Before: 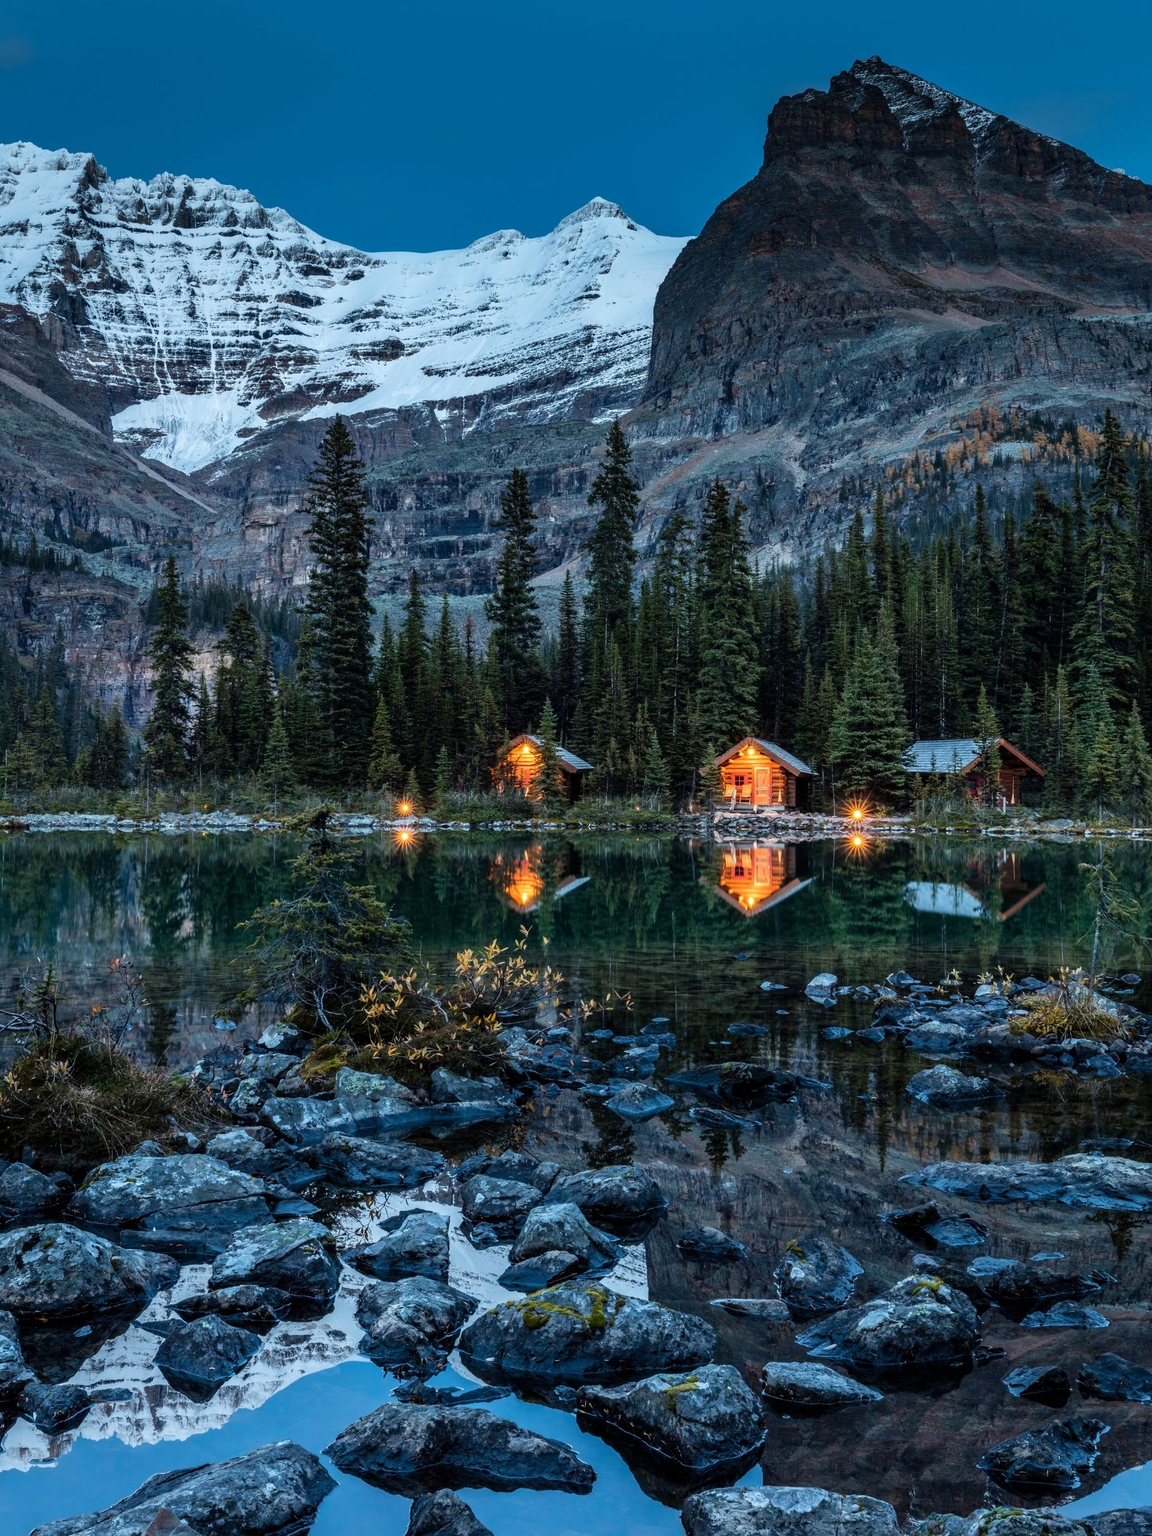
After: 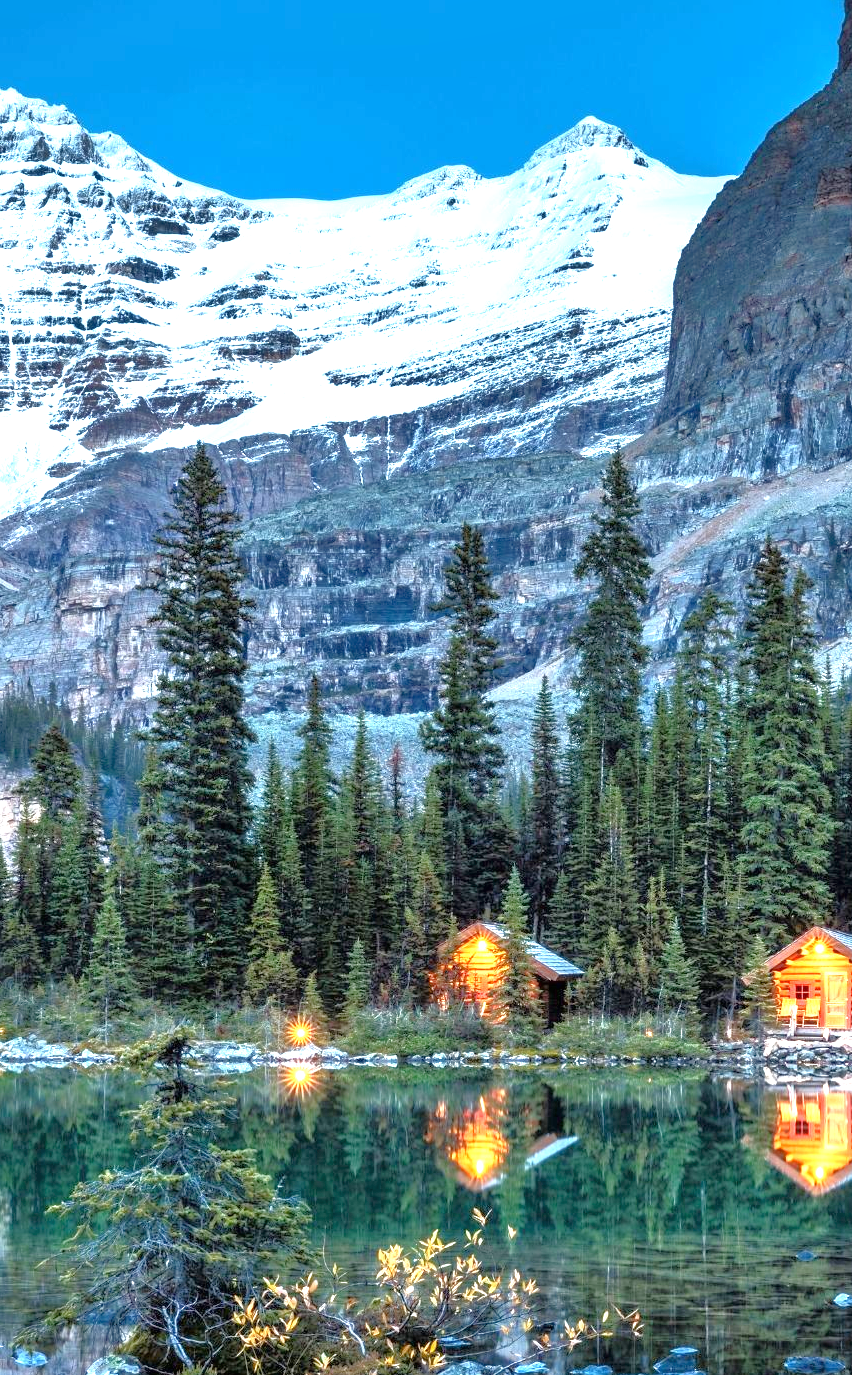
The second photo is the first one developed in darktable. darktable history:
tone equalizer: -7 EV 0.143 EV, -6 EV 0.583 EV, -5 EV 1.11 EV, -4 EV 1.35 EV, -3 EV 1.16 EV, -2 EV 0.6 EV, -1 EV 0.164 EV
crop: left 17.78%, top 7.799%, right 32.9%, bottom 32.513%
exposure: black level correction 0, exposure 1.47 EV, compensate highlight preservation false
